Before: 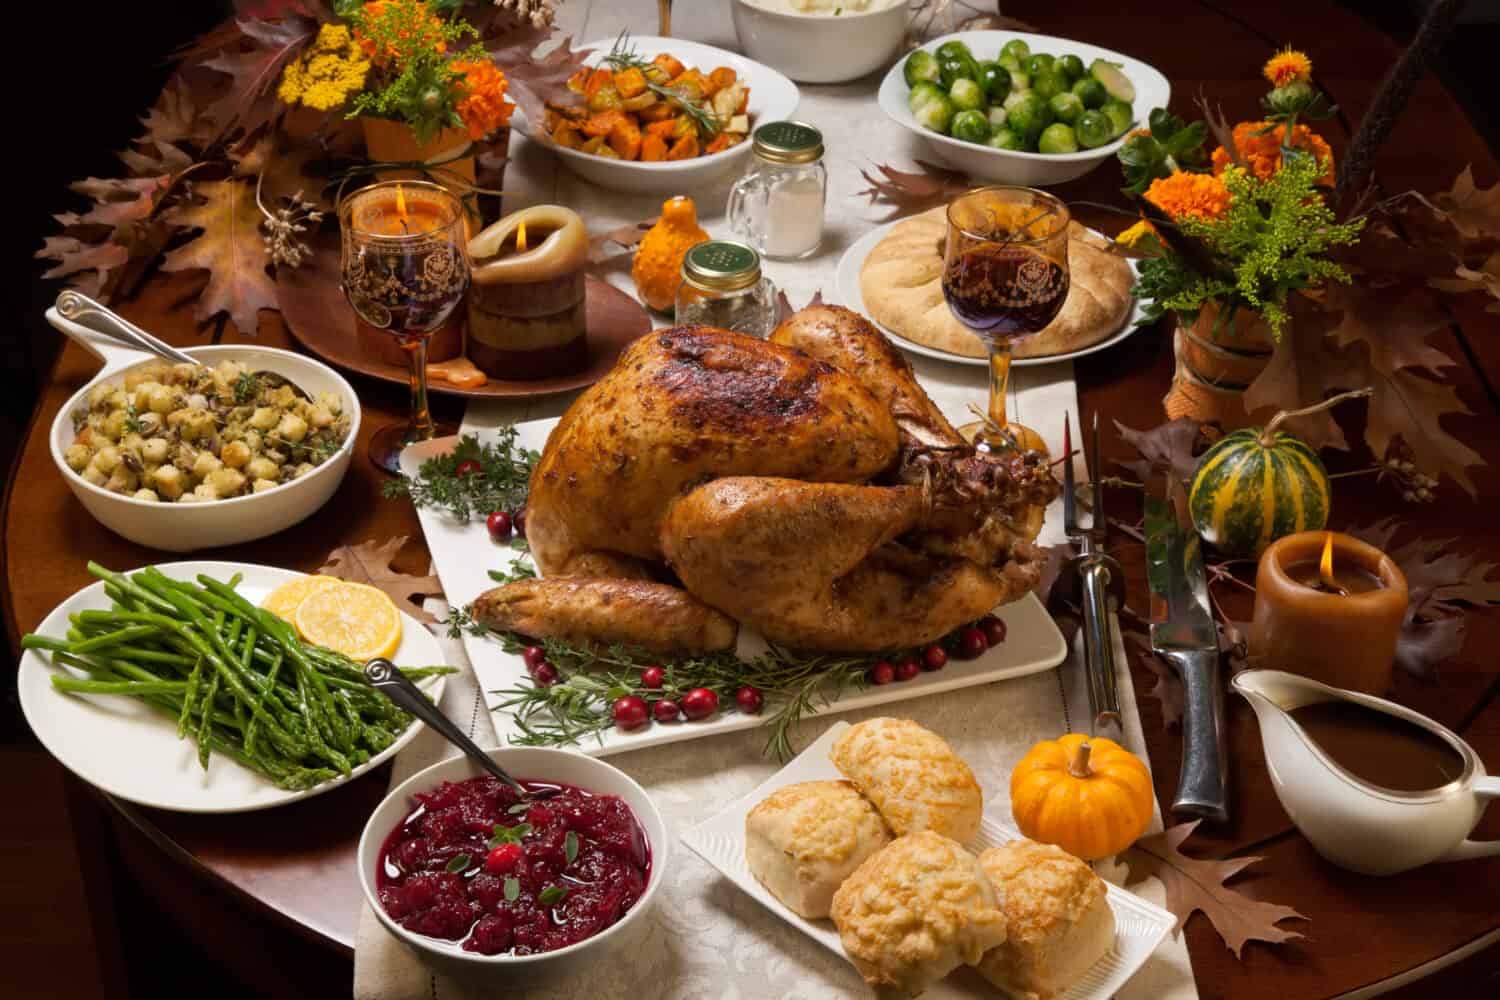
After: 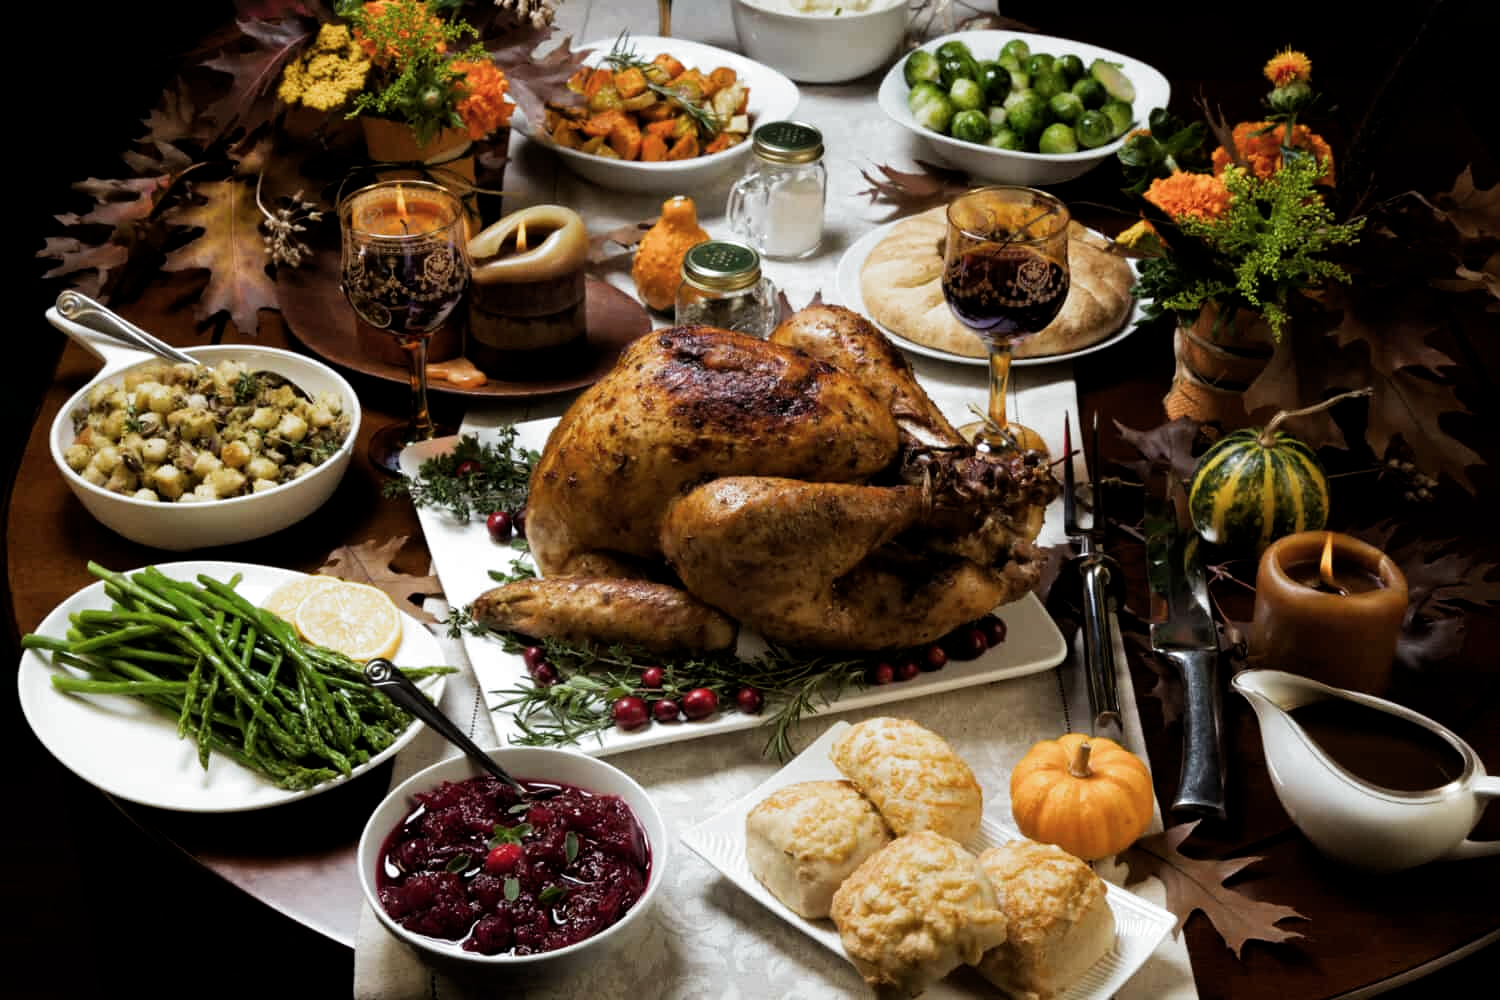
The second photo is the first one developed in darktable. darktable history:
filmic rgb: black relative exposure -8.2 EV, white relative exposure 2.2 EV, threshold 3 EV, hardness 7.11, latitude 75%, contrast 1.325, highlights saturation mix -2%, shadows ↔ highlights balance 30%, preserve chrominance RGB euclidean norm, color science v5 (2021), contrast in shadows safe, contrast in highlights safe, enable highlight reconstruction true
white balance: red 0.925, blue 1.046
